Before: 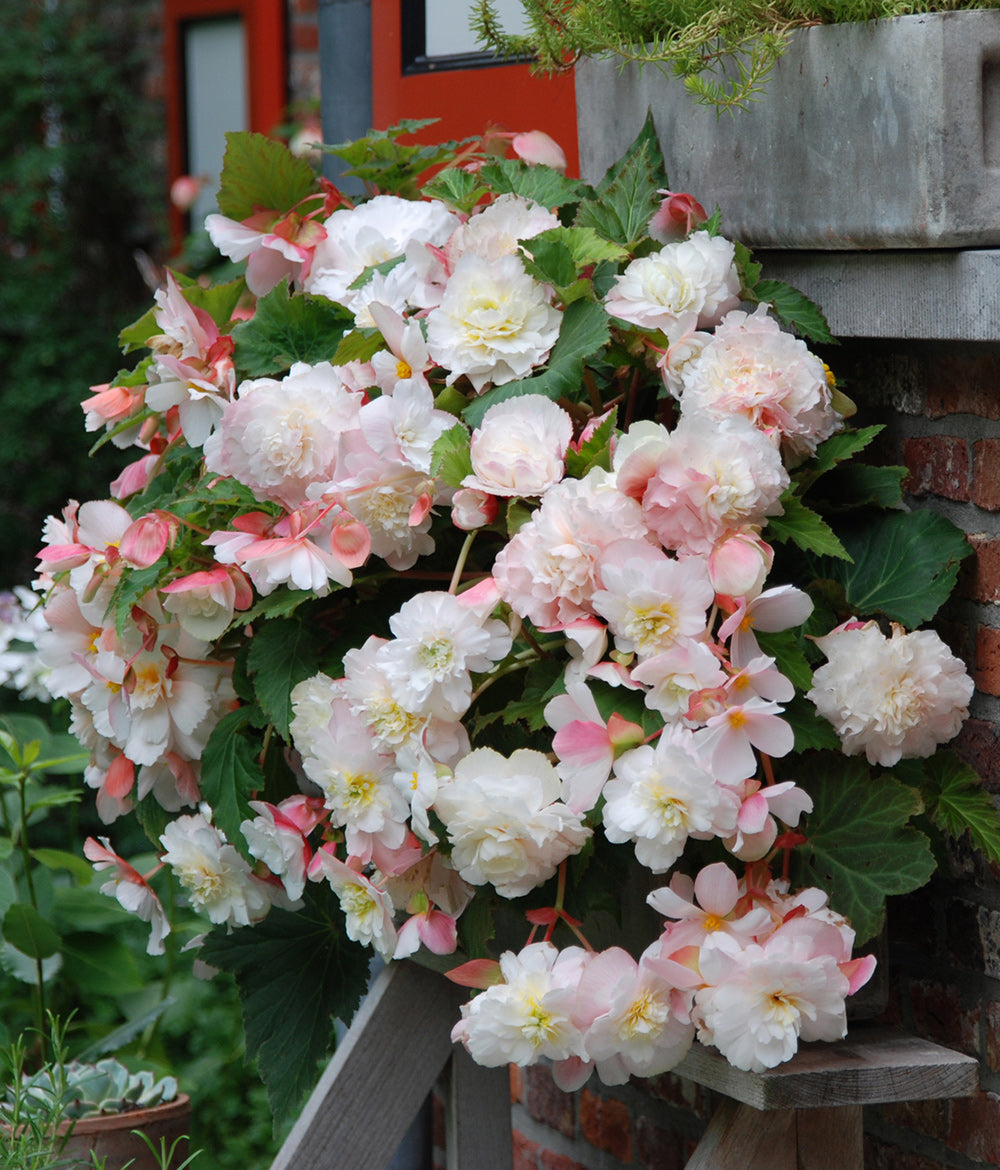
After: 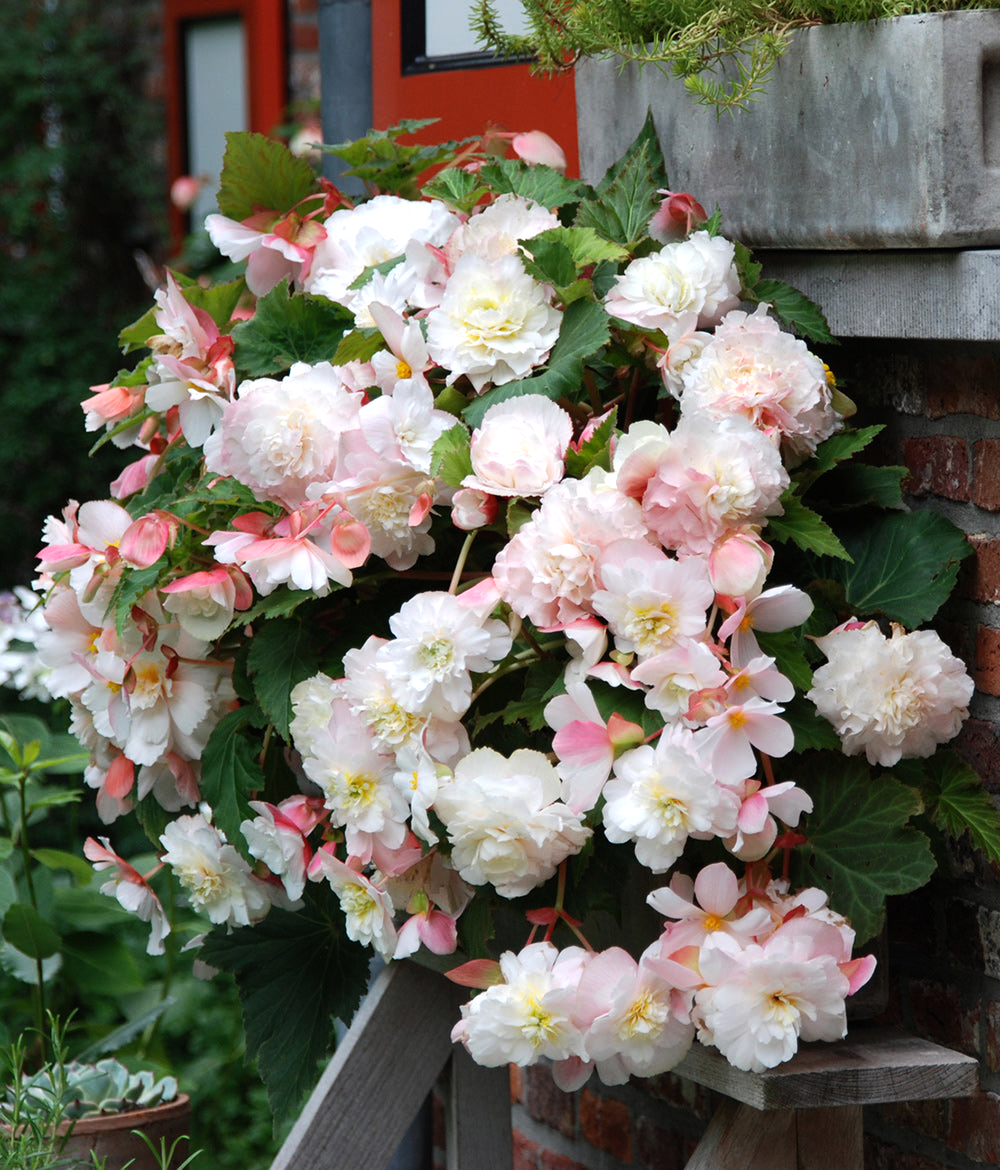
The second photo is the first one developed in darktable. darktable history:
tone equalizer: -8 EV -0.454 EV, -7 EV -0.364 EV, -6 EV -0.353 EV, -5 EV -0.195 EV, -3 EV 0.255 EV, -2 EV 0.304 EV, -1 EV 0.396 EV, +0 EV 0.401 EV, edges refinement/feathering 500, mask exposure compensation -1.57 EV, preserve details no
